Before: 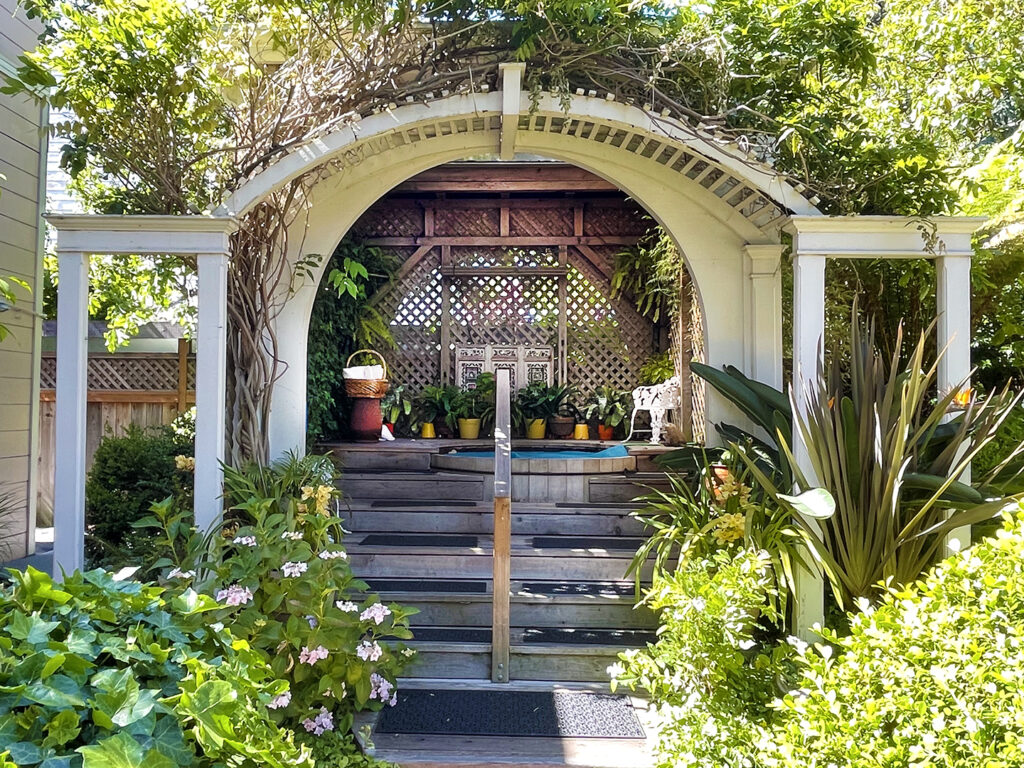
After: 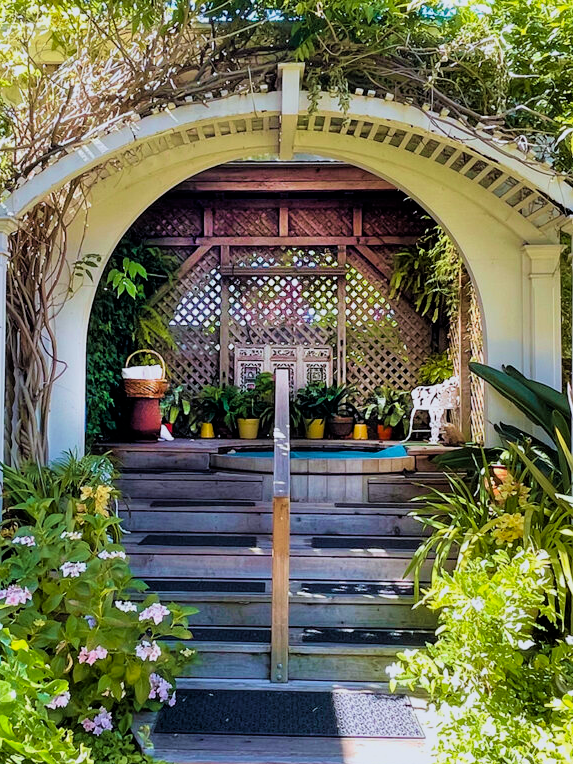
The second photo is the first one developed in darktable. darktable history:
white balance: red 0.983, blue 1.036
velvia: strength 45%
filmic rgb: black relative exposure -5.83 EV, white relative exposure 3.4 EV, hardness 3.68
crop: left 21.674%, right 22.086%
